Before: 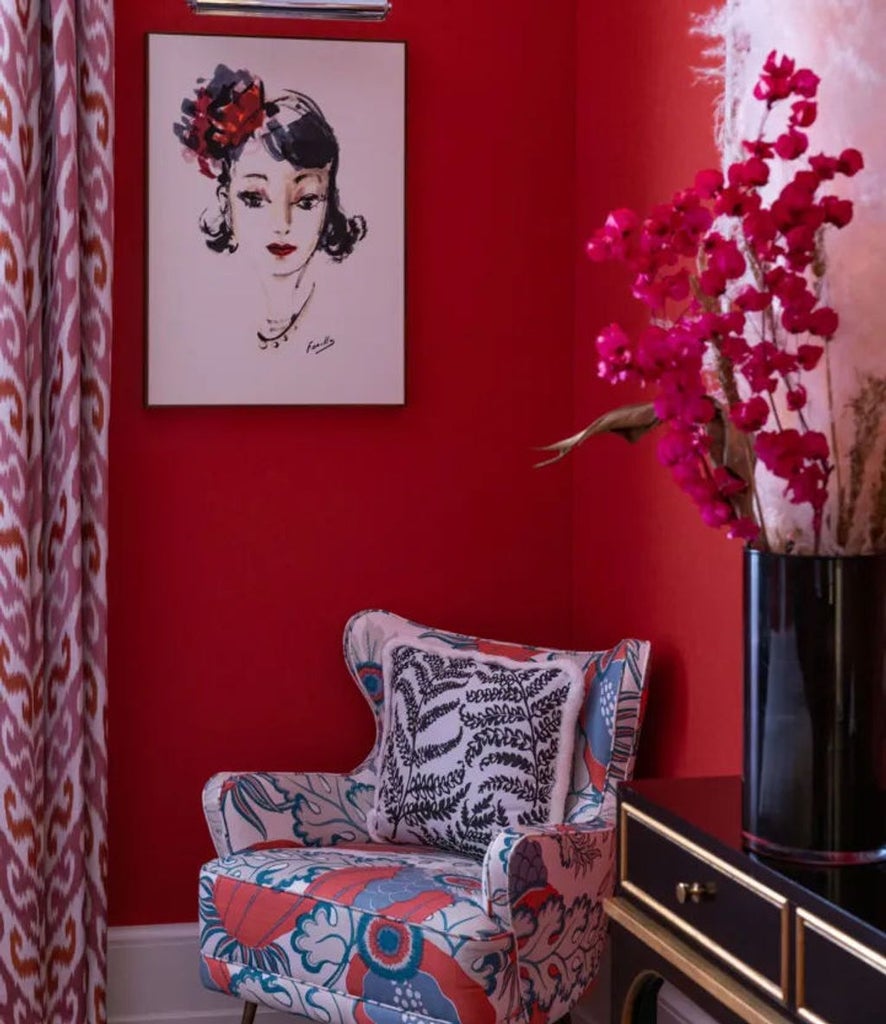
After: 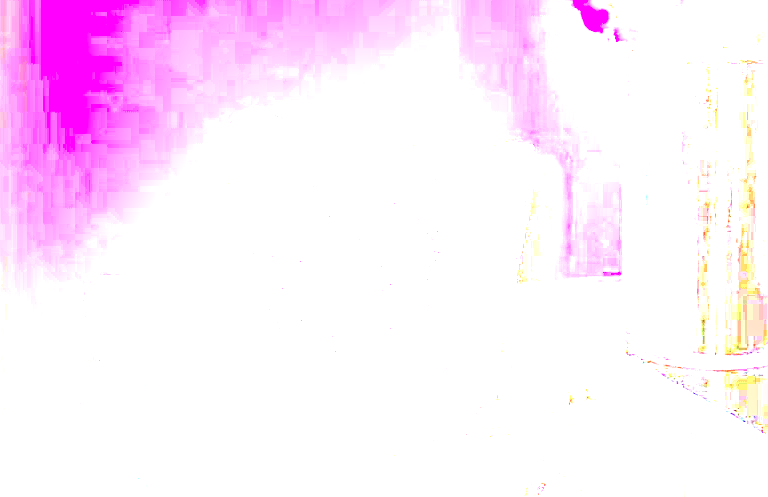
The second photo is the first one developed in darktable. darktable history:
crop and rotate: left 13.306%, top 48.516%, bottom 2.857%
local contrast: highlights 61%, detail 143%, midtone range 0.421
exposure: exposure 7.937 EV, compensate highlight preservation false
sharpen: on, module defaults
